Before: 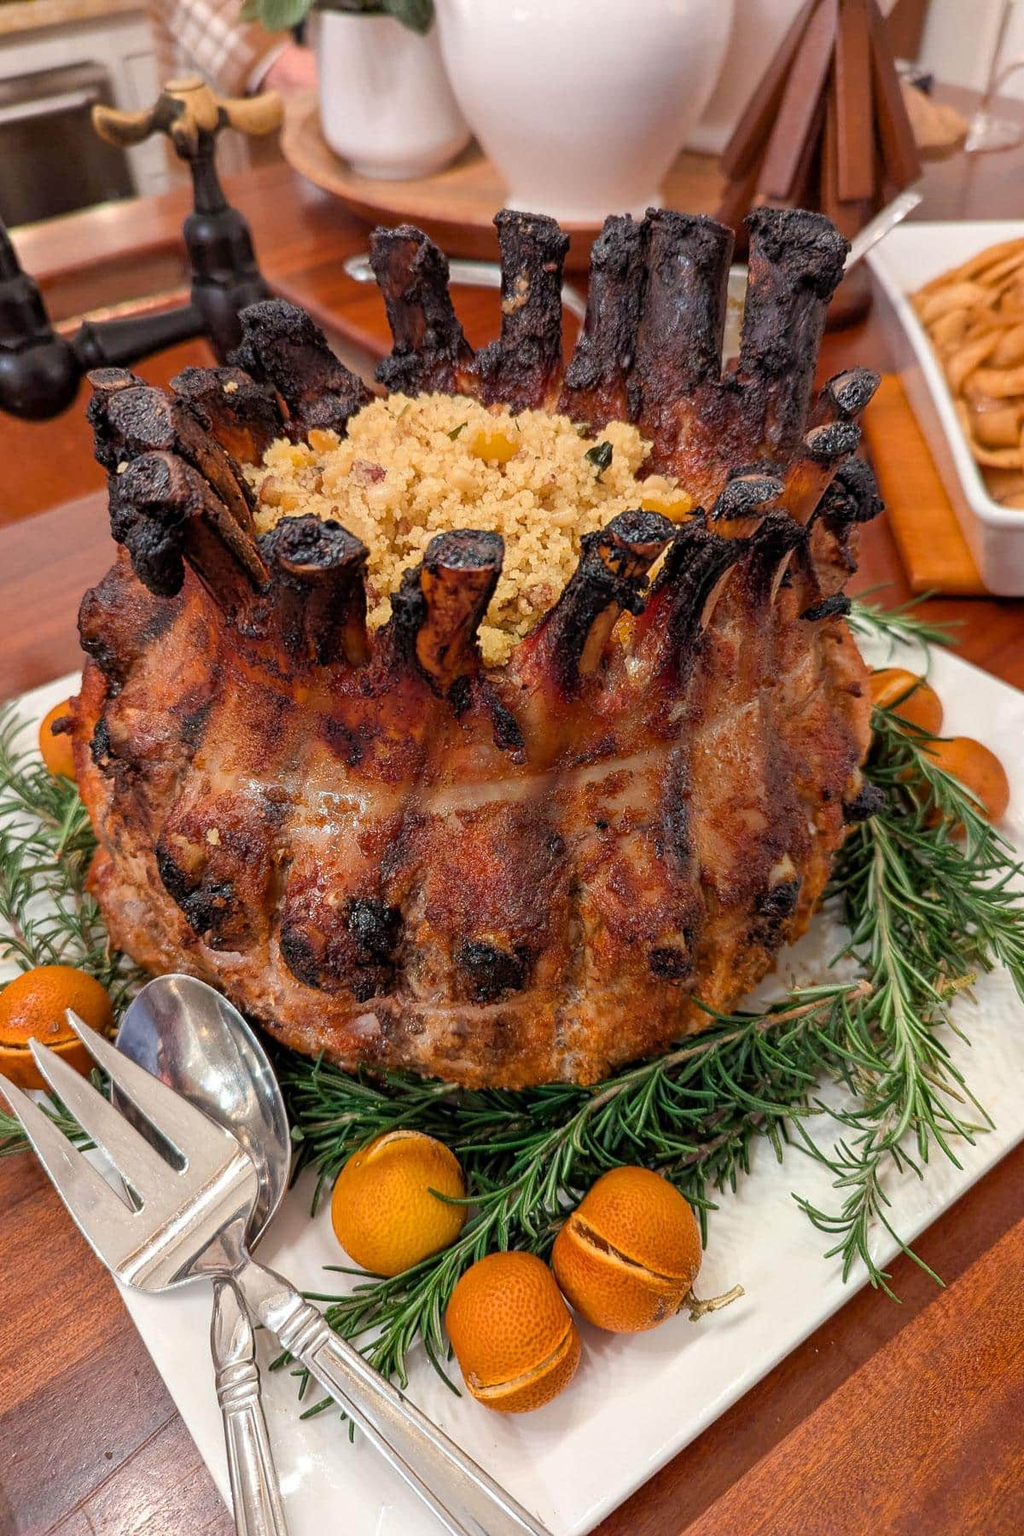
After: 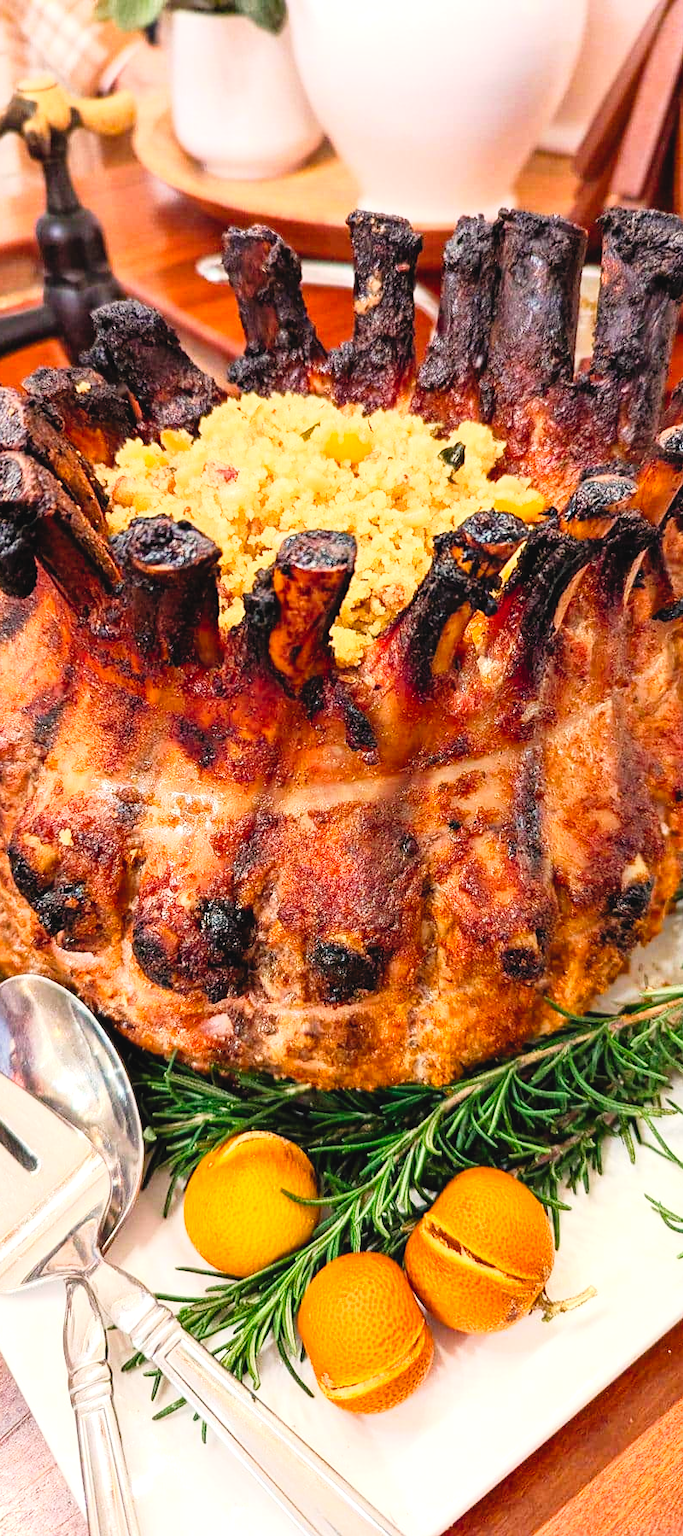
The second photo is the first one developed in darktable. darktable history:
exposure: black level correction 0.001, exposure 0.5 EV, compensate exposure bias true, compensate highlight preservation false
contrast brightness saturation: contrast 0.204, brightness 0.166, saturation 0.224
color balance rgb: highlights gain › chroma 1.119%, highlights gain › hue 60.14°, perceptual saturation grading › global saturation -1.901%, perceptual saturation grading › highlights -7.093%, perceptual saturation grading › mid-tones 8.737%, perceptual saturation grading › shadows 4.953%, global vibrance 20%
crop and rotate: left 14.426%, right 18.803%
tone curve: curves: ch0 [(0, 0.036) (0.119, 0.115) (0.466, 0.498) (0.715, 0.767) (0.817, 0.865) (1, 0.998)]; ch1 [(0, 0) (0.377, 0.416) (0.44, 0.461) (0.487, 0.49) (0.514, 0.517) (0.536, 0.577) (0.66, 0.724) (1, 1)]; ch2 [(0, 0) (0.38, 0.405) (0.463, 0.443) (0.492, 0.486) (0.526, 0.541) (0.578, 0.598) (0.653, 0.698) (1, 1)], preserve colors none
